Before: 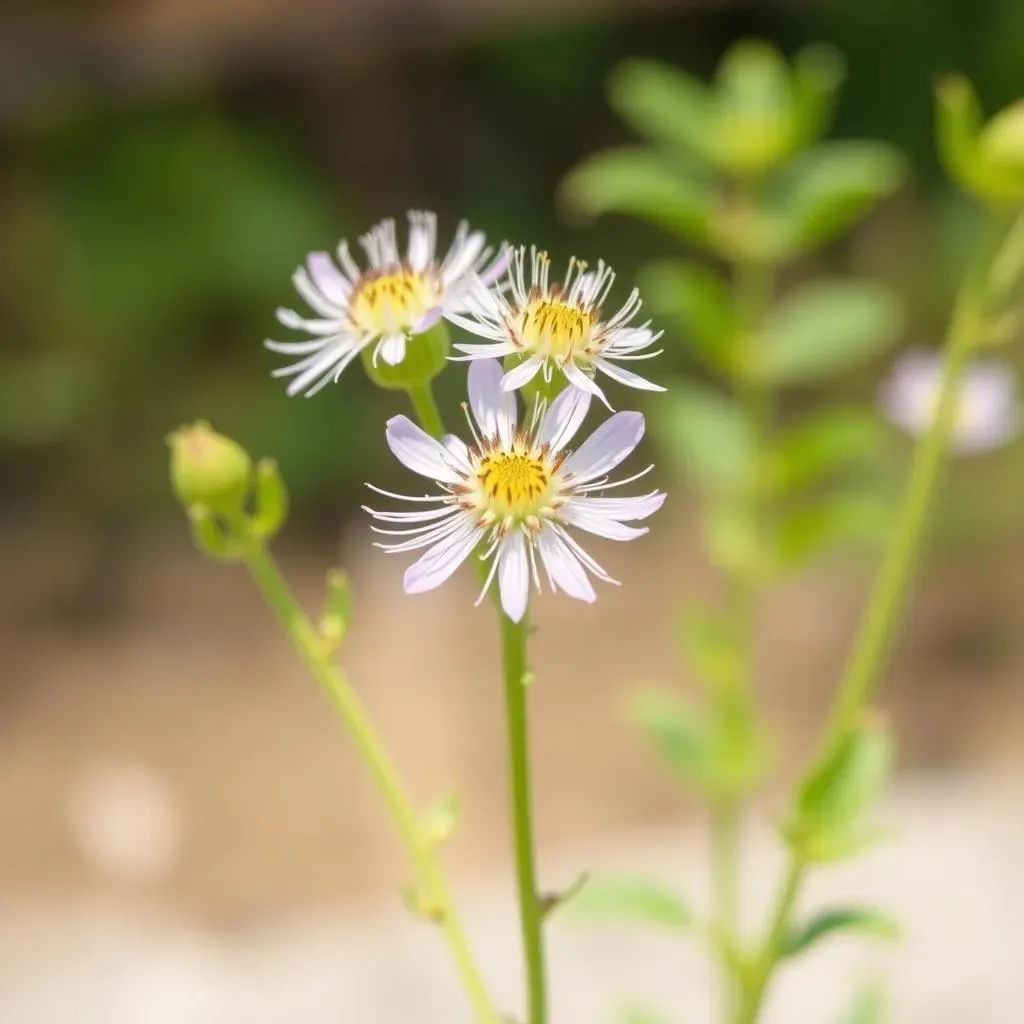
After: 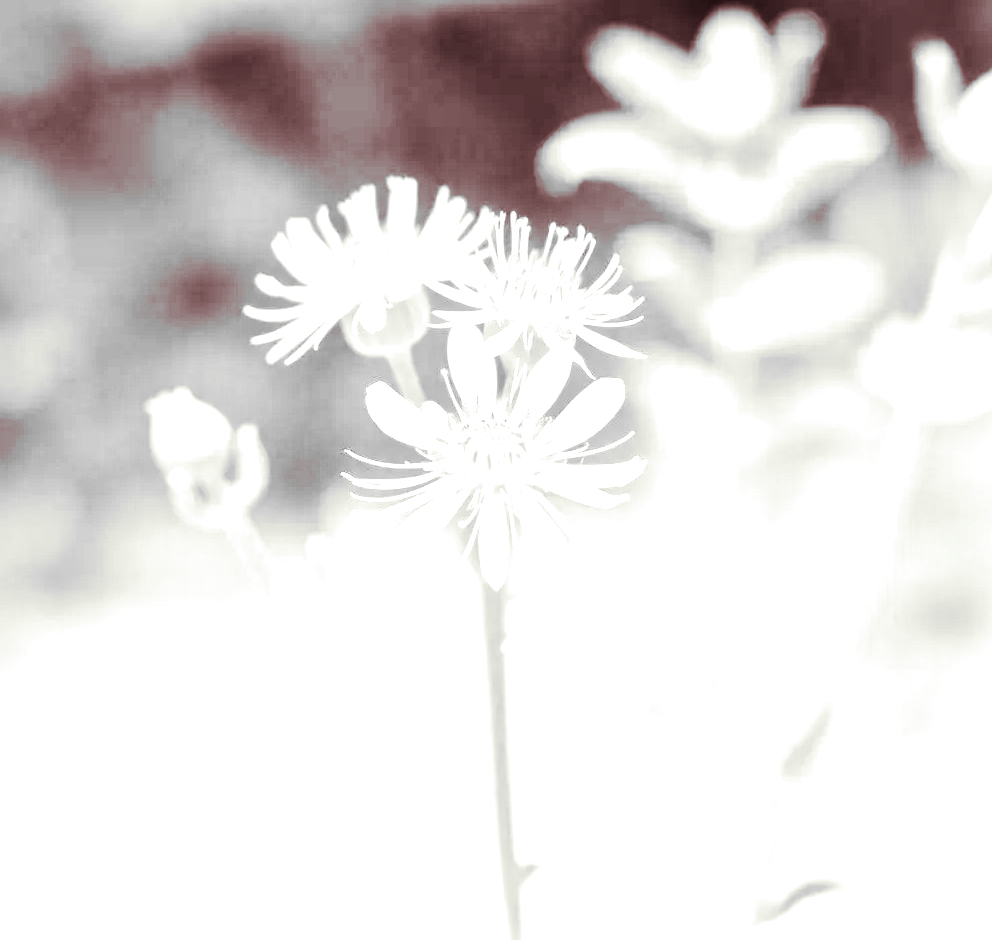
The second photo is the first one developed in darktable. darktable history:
monochrome: a -6.99, b 35.61, size 1.4
white balance: red 4.26, blue 1.802
crop: left 1.964%, top 3.251%, right 1.122%, bottom 4.933%
contrast brightness saturation: contrast 0.25, saturation -0.31
split-toning: on, module defaults
